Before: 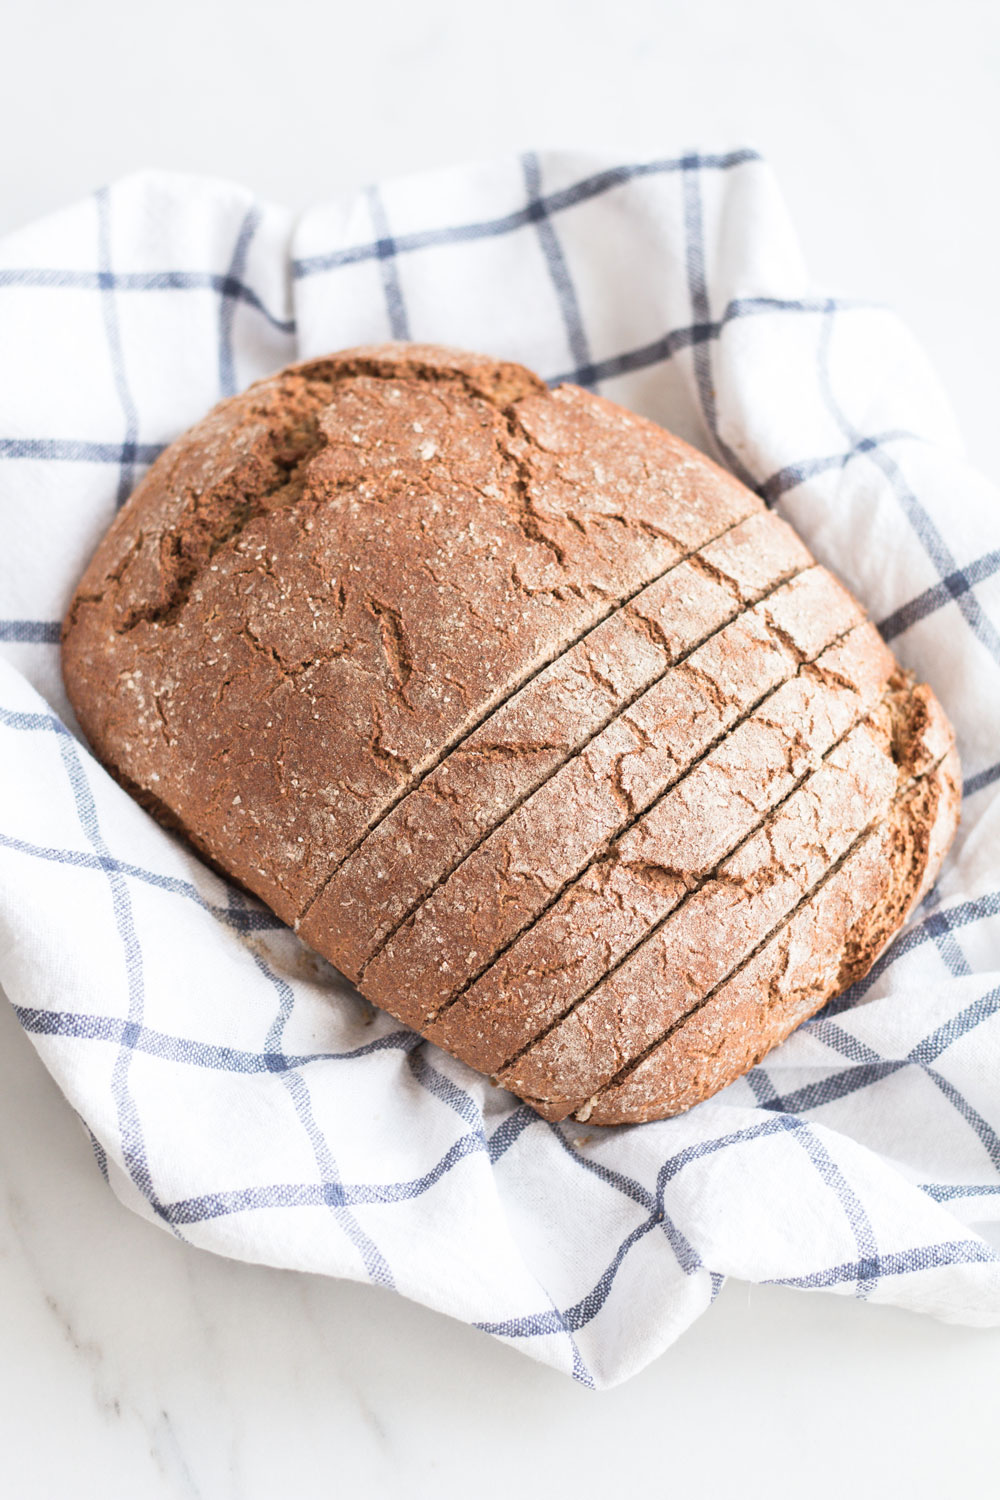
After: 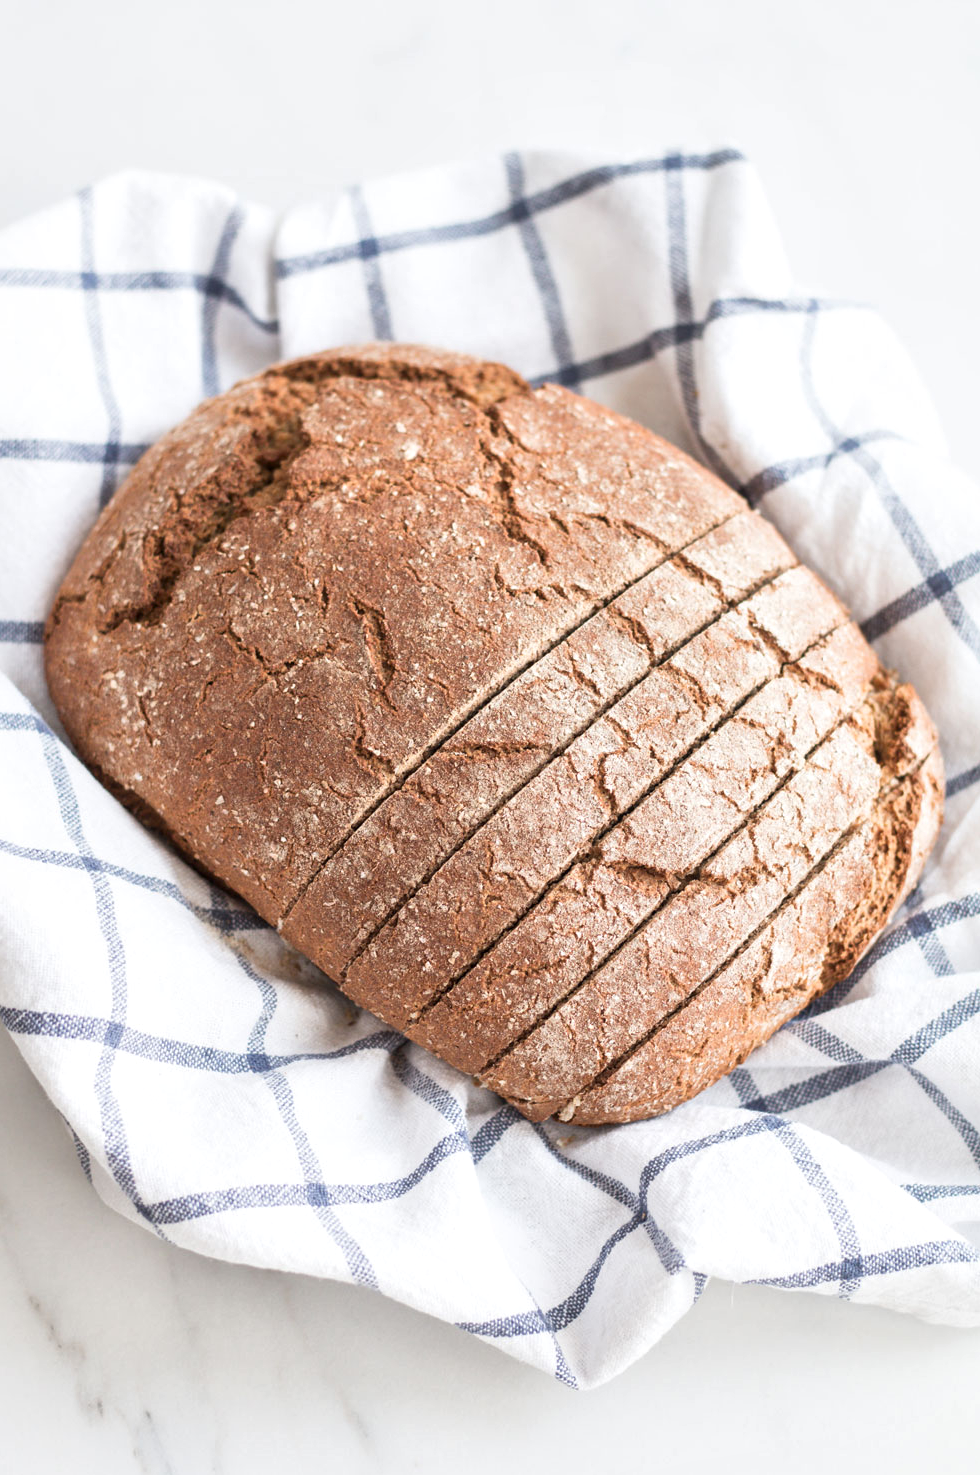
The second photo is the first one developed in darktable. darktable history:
crop: left 1.708%, right 0.267%, bottom 1.608%
local contrast: mode bilateral grid, contrast 25, coarseness 49, detail 123%, midtone range 0.2
